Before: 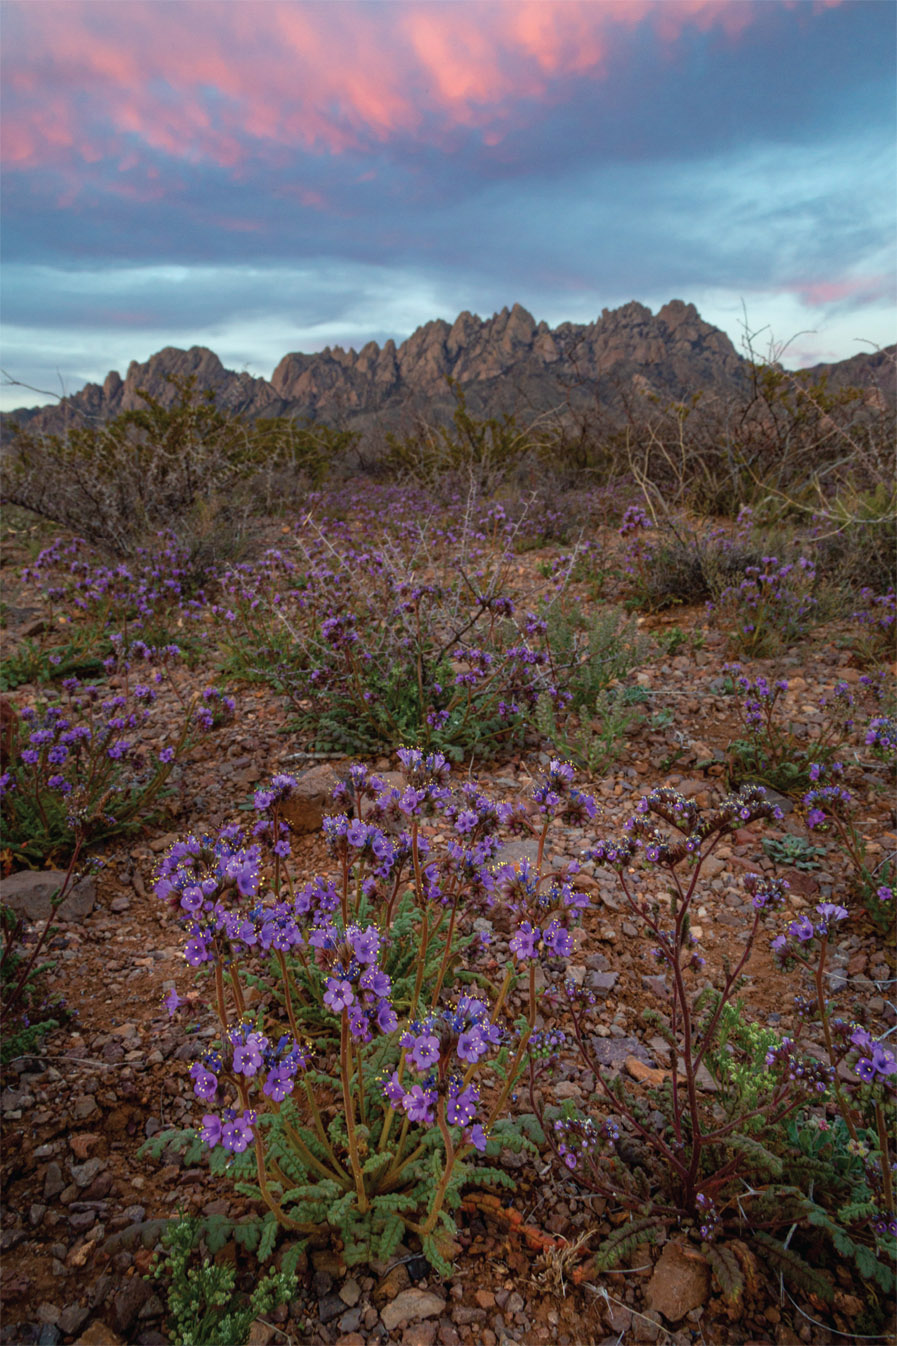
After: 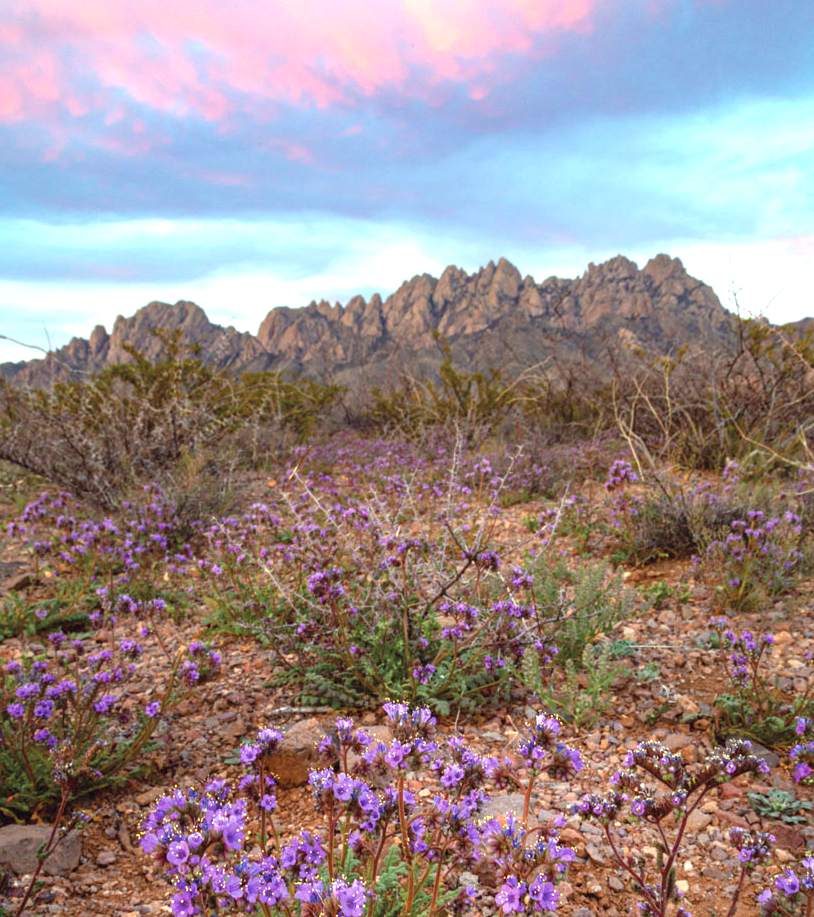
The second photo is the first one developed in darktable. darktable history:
exposure: black level correction 0, exposure 1.199 EV, compensate exposure bias true, compensate highlight preservation false
crop: left 1.59%, top 3.46%, right 7.619%, bottom 28.408%
color correction: highlights a* -1.02, highlights b* 4.54, shadows a* 3.54
